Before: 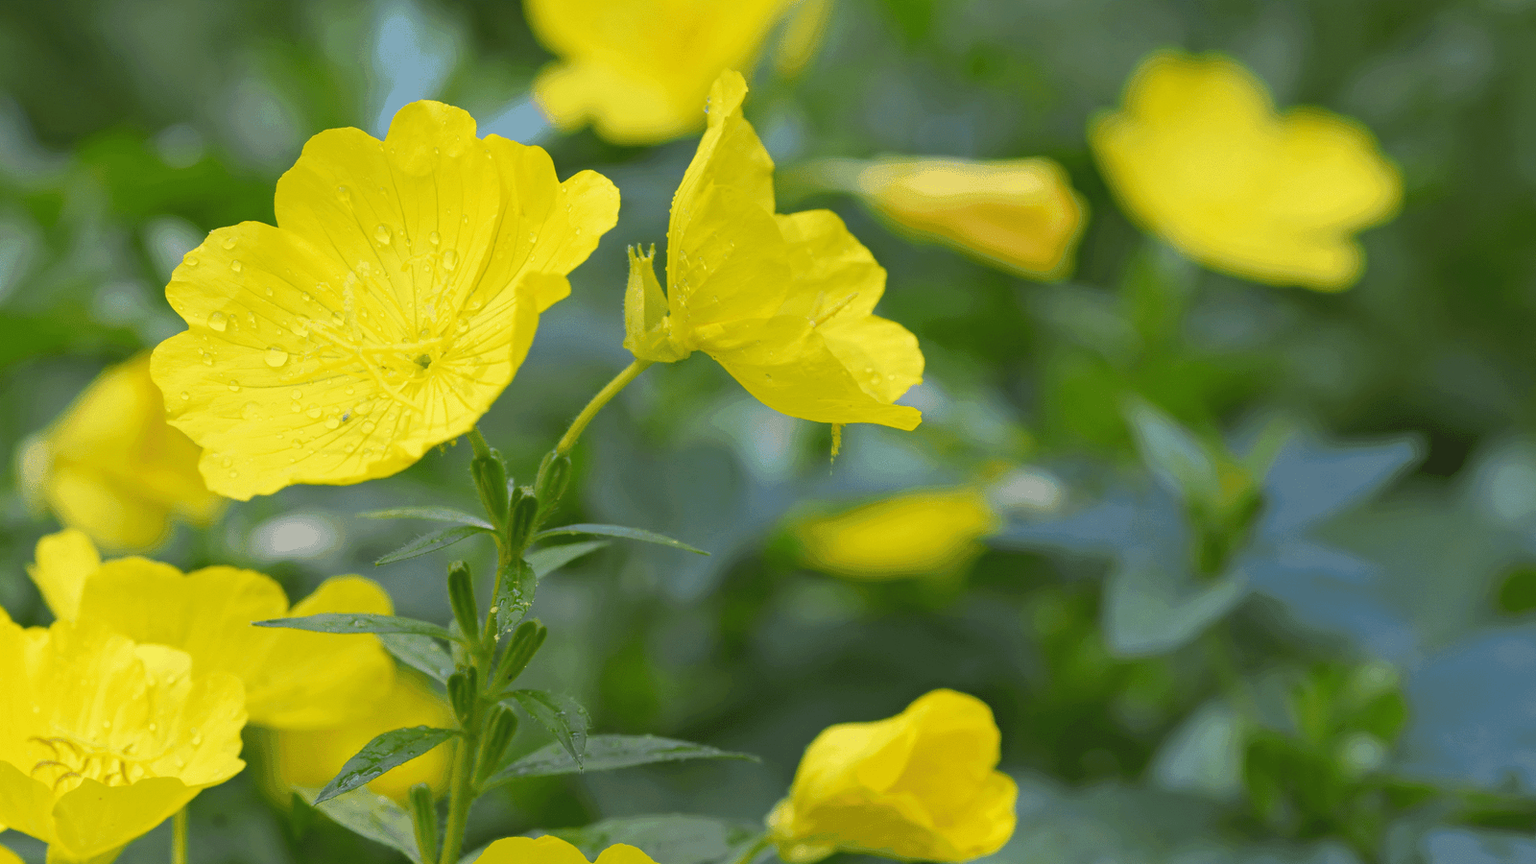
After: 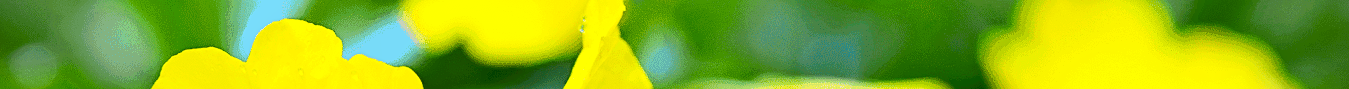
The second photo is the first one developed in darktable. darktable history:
color balance rgb: linear chroma grading › shadows -2.2%, linear chroma grading › highlights -15%, linear chroma grading › global chroma -10%, linear chroma grading › mid-tones -10%, perceptual saturation grading › global saturation 45%, perceptual saturation grading › highlights -50%, perceptual saturation grading › shadows 30%, perceptual brilliance grading › global brilliance 18%, global vibrance 45%
tone curve: curves: ch0 [(0, 0) (0.091, 0.075) (0.389, 0.441) (0.696, 0.808) (0.844, 0.908) (0.909, 0.942) (1, 0.973)]; ch1 [(0, 0) (0.437, 0.404) (0.48, 0.486) (0.5, 0.5) (0.529, 0.556) (0.58, 0.606) (0.616, 0.654) (1, 1)]; ch2 [(0, 0) (0.442, 0.415) (0.5, 0.5) (0.535, 0.567) (0.585, 0.632) (1, 1)], color space Lab, independent channels, preserve colors none
shadows and highlights: highlights color adjustment 0%, low approximation 0.01, soften with gaussian
vignetting: fall-off radius 60.92%
crop and rotate: left 9.644%, top 9.491%, right 6.021%, bottom 80.509%
sharpen: on, module defaults
